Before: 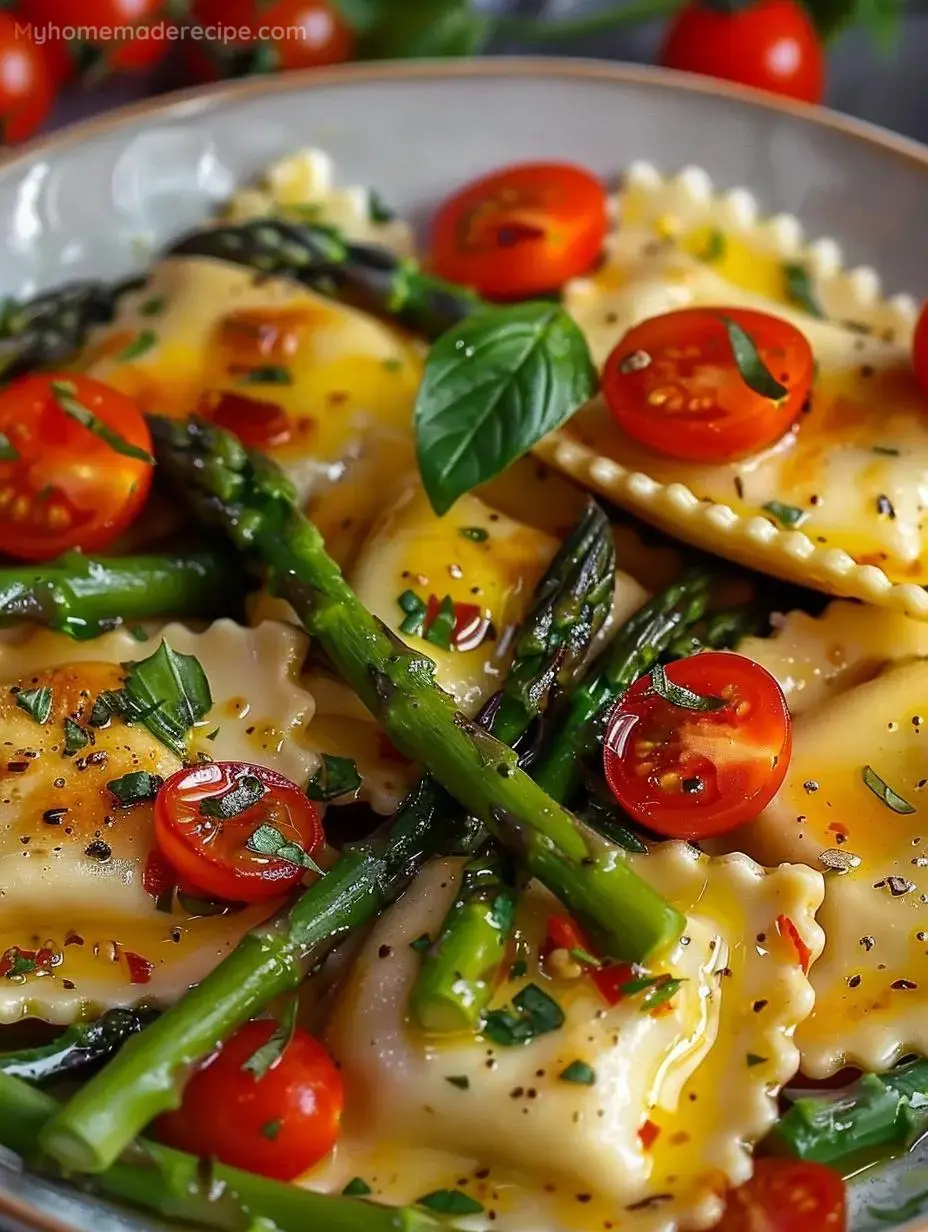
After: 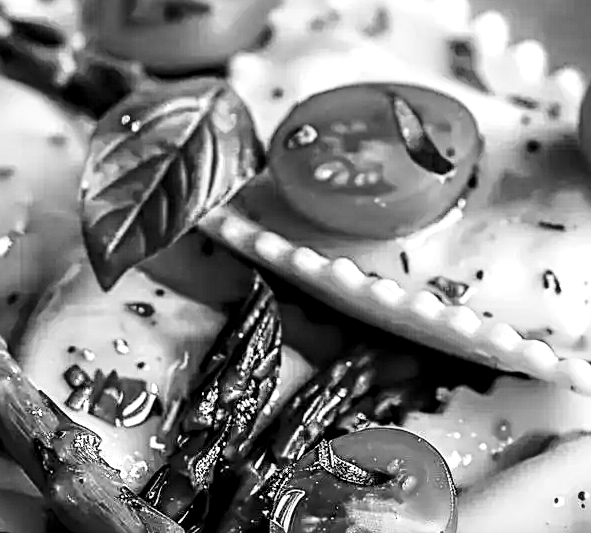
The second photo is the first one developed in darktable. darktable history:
crop: left 36.005%, top 18.293%, right 0.31%, bottom 38.444%
local contrast: detail 150%
base curve: curves: ch0 [(0, 0) (0.028, 0.03) (0.121, 0.232) (0.46, 0.748) (0.859, 0.968) (1, 1)], preserve colors none
monochrome: on, module defaults
tone equalizer: -8 EV -0.417 EV, -7 EV -0.389 EV, -6 EV -0.333 EV, -5 EV -0.222 EV, -3 EV 0.222 EV, -2 EV 0.333 EV, -1 EV 0.389 EV, +0 EV 0.417 EV, edges refinement/feathering 500, mask exposure compensation -1.57 EV, preserve details no
sharpen: radius 3.119
